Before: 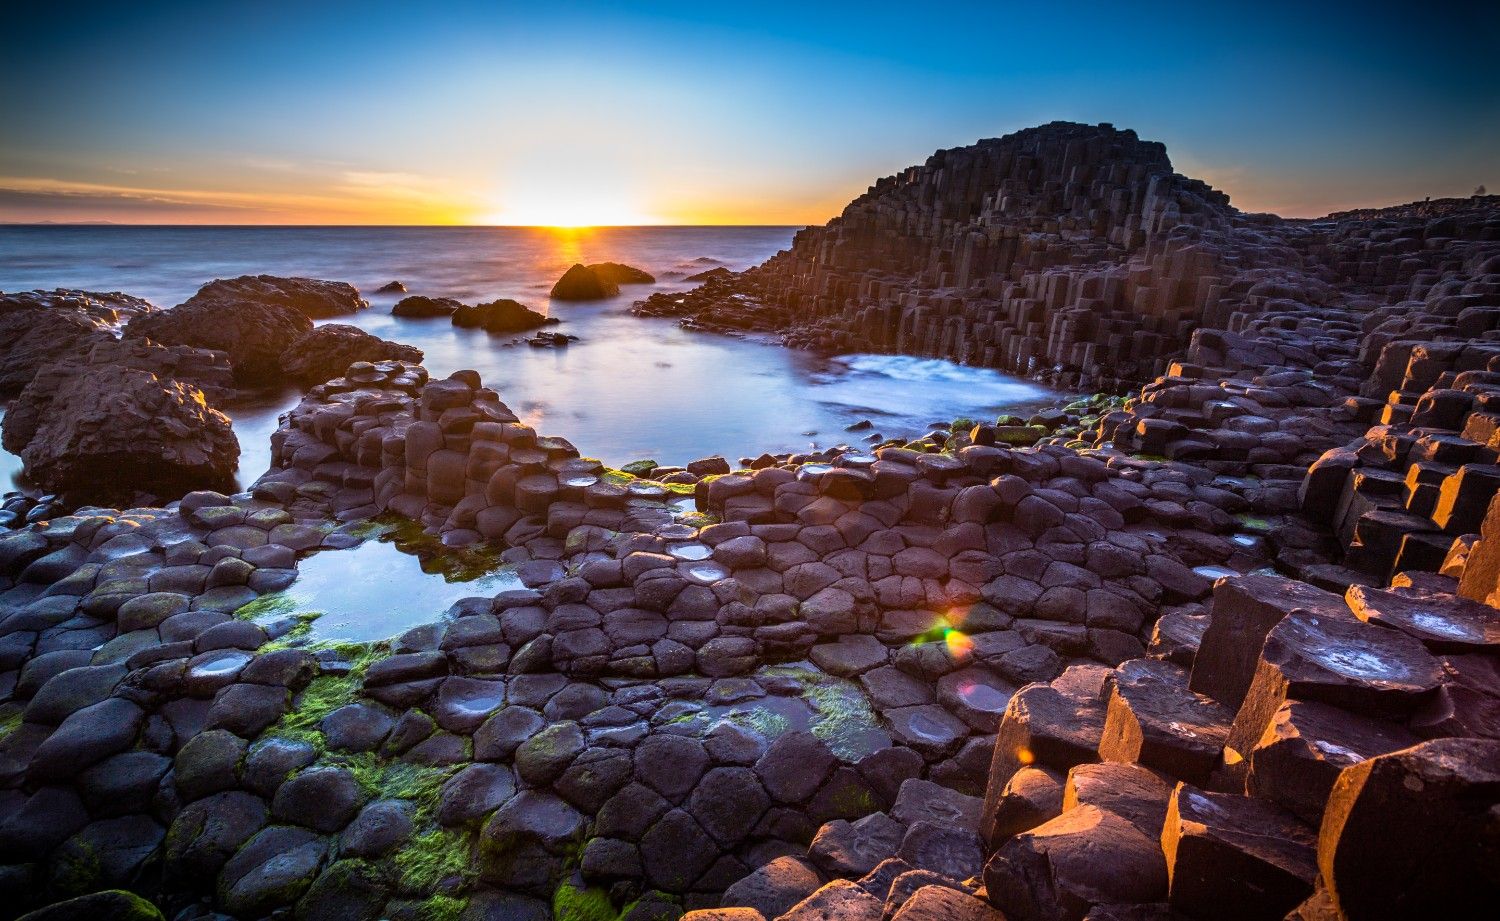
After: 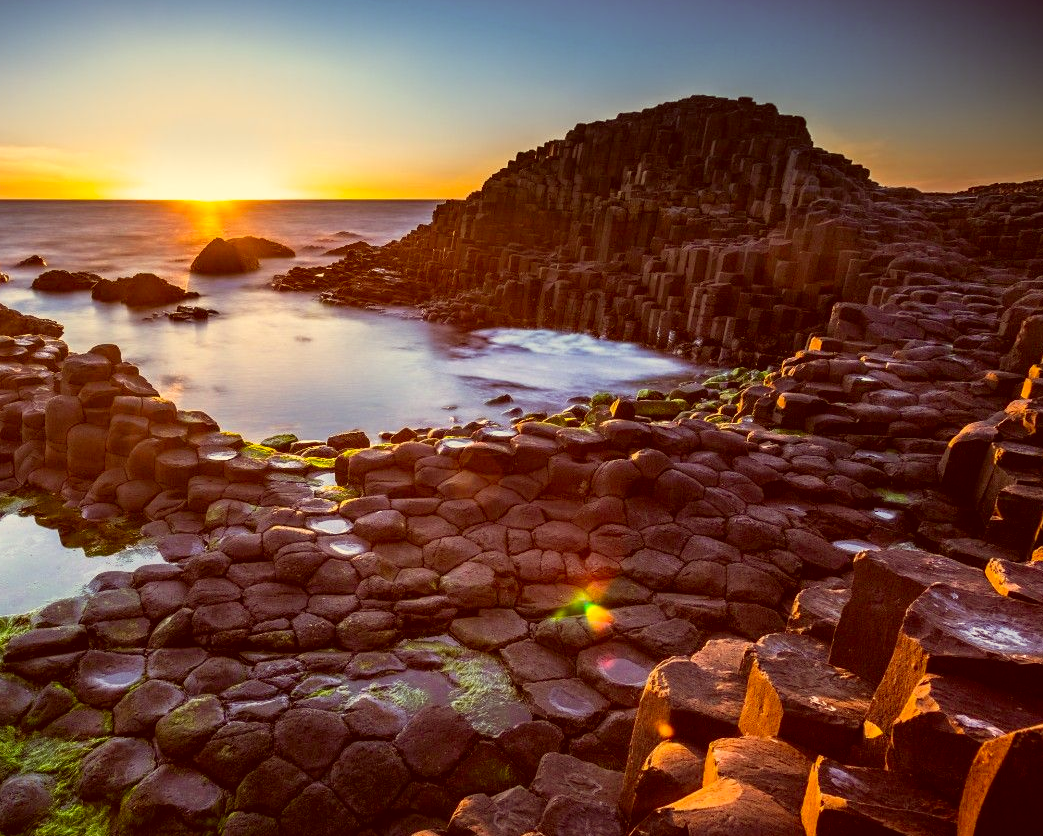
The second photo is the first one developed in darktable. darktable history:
color correction: highlights a* 1.12, highlights b* 24.26, shadows a* 15.58, shadows b* 24.26
crop and rotate: left 24.034%, top 2.838%, right 6.406%, bottom 6.299%
